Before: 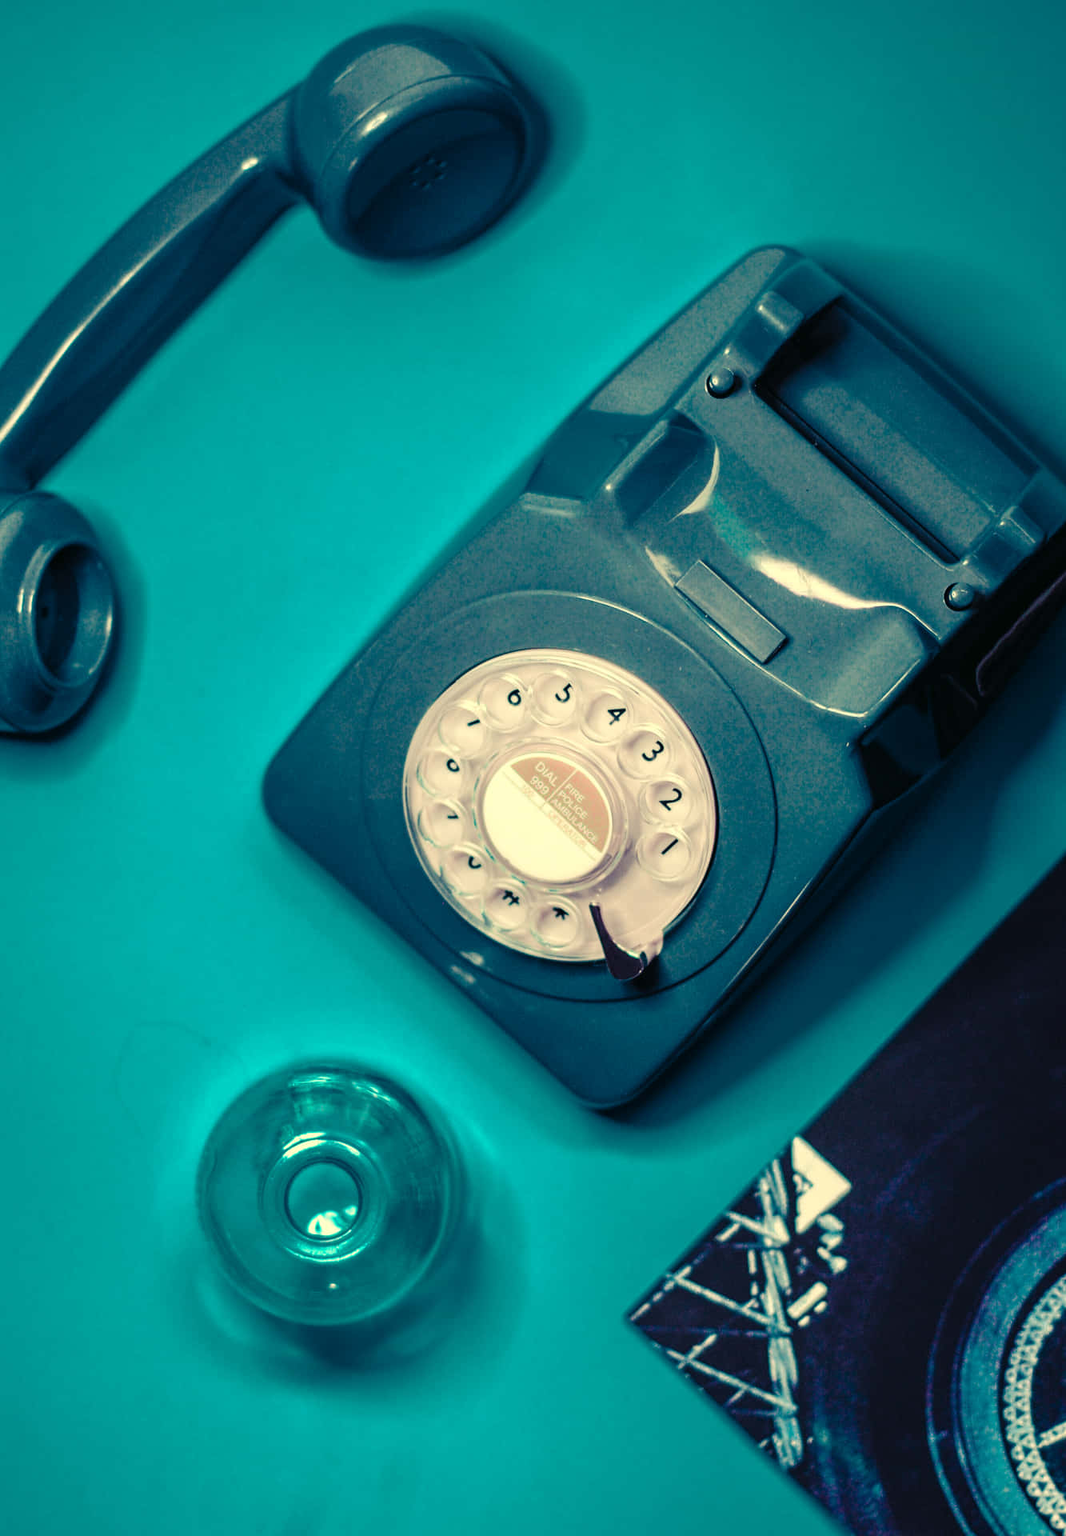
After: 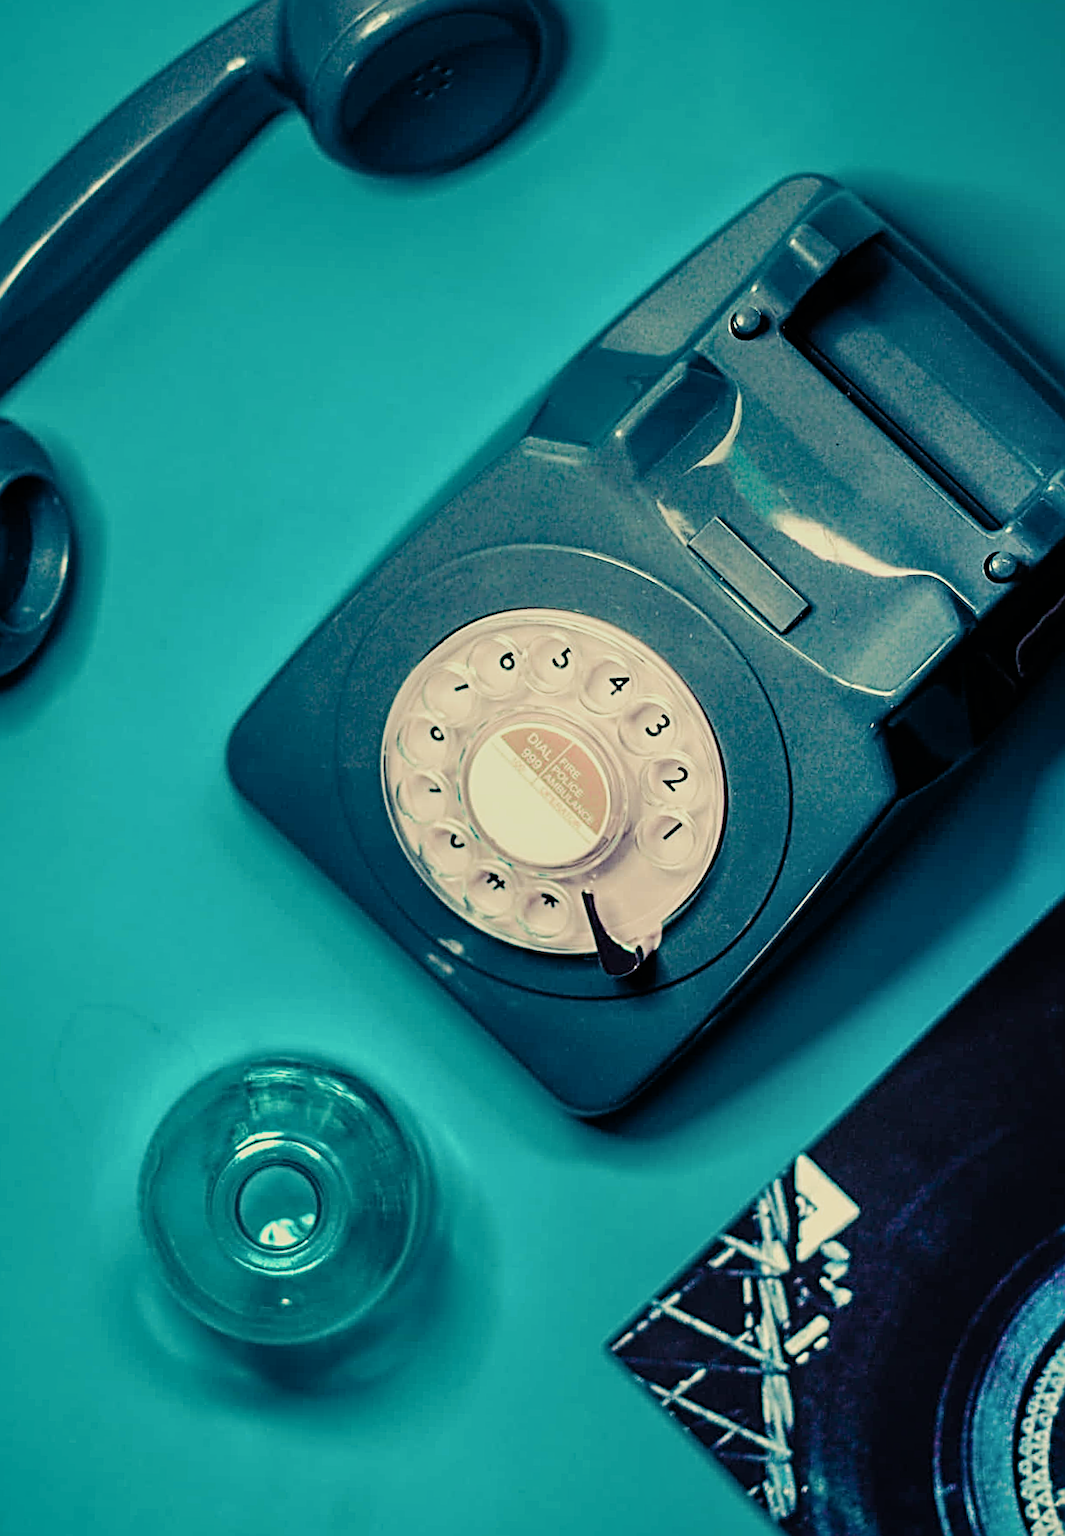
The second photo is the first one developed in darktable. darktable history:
sharpen: radius 3.025, amount 0.757
crop and rotate: angle -1.96°, left 3.097%, top 4.154%, right 1.586%, bottom 0.529%
filmic rgb: hardness 4.17
shadows and highlights: radius 264.75, soften with gaussian
contrast brightness saturation: contrast 0.07
